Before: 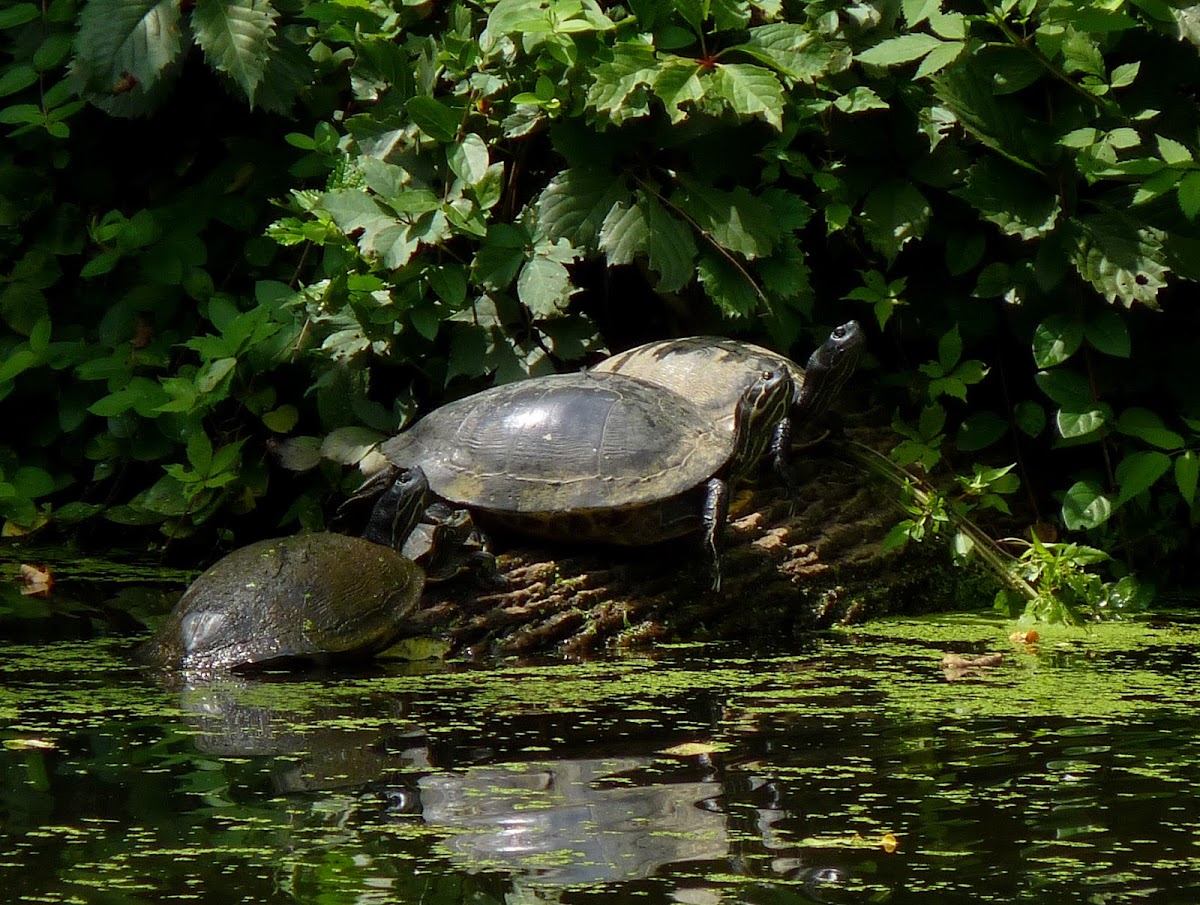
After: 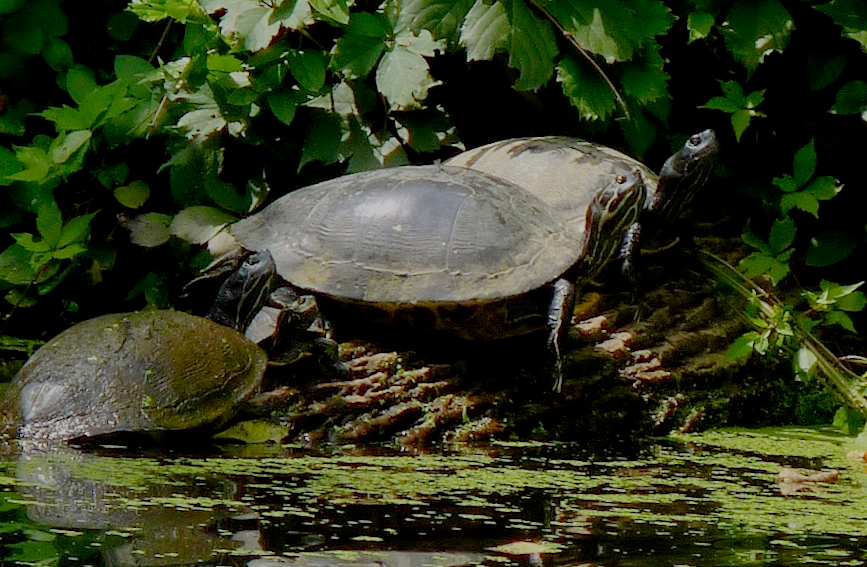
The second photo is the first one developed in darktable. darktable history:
exposure: black level correction 0, exposure 0.4 EV, compensate exposure bias true, compensate highlight preservation false
filmic rgb: black relative exposure -7 EV, white relative exposure 6 EV, threshold 3 EV, target black luminance 0%, hardness 2.73, latitude 61.22%, contrast 0.691, highlights saturation mix 10%, shadows ↔ highlights balance -0.073%, preserve chrominance no, color science v4 (2020), iterations of high-quality reconstruction 10, contrast in shadows soft, contrast in highlights soft, enable highlight reconstruction true
crop and rotate: angle -3.37°, left 9.79%, top 20.73%, right 12.42%, bottom 11.82%
